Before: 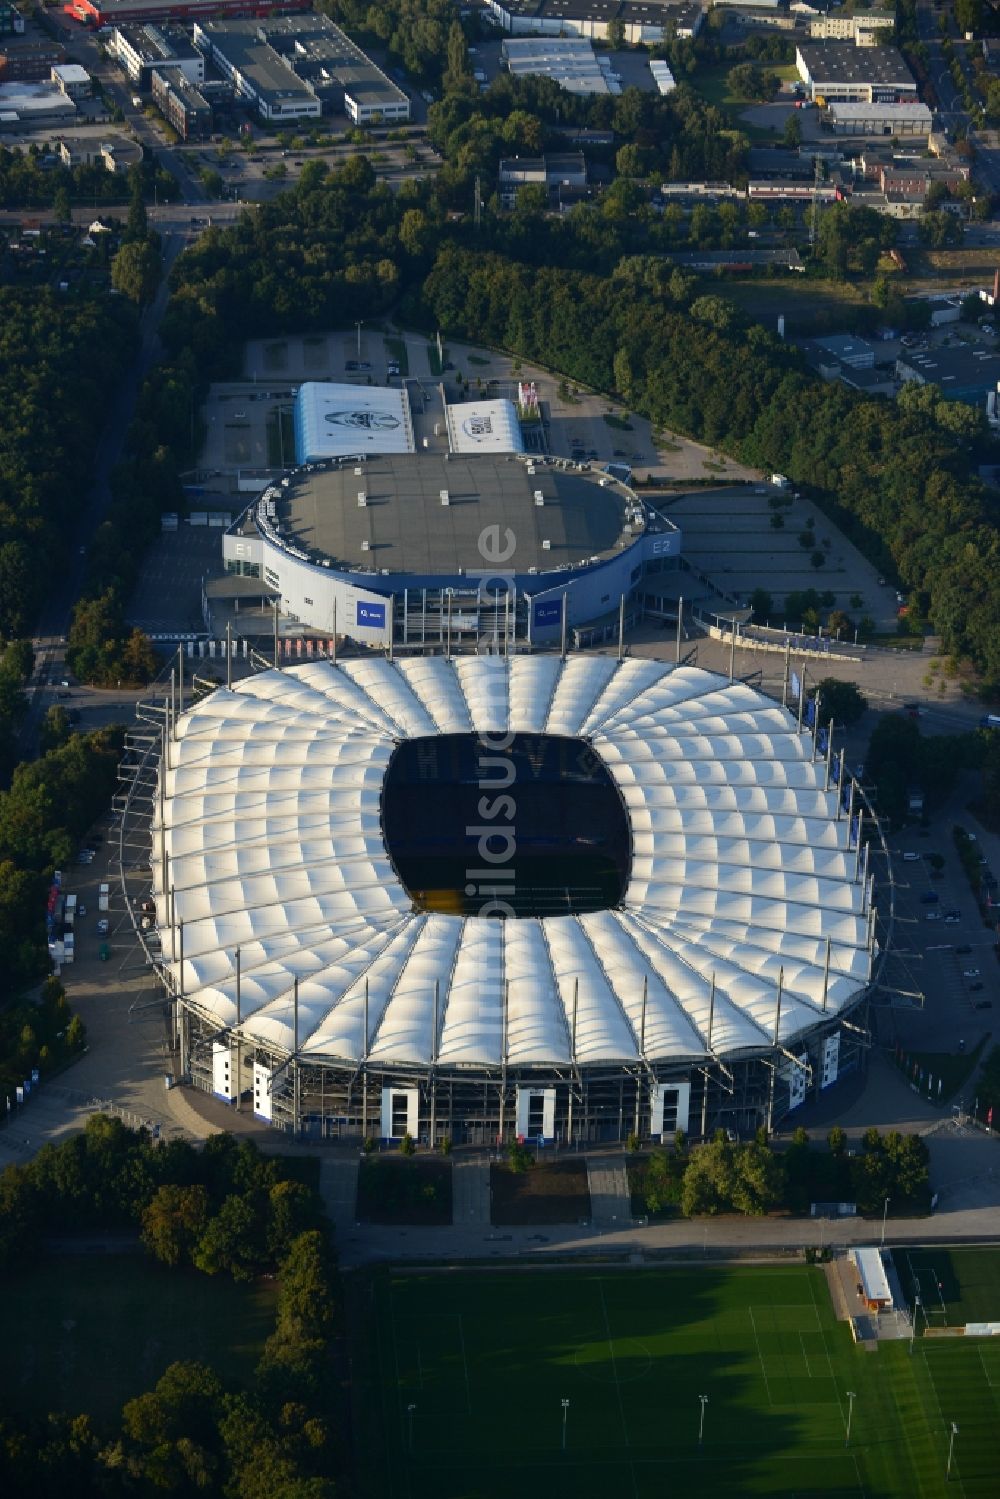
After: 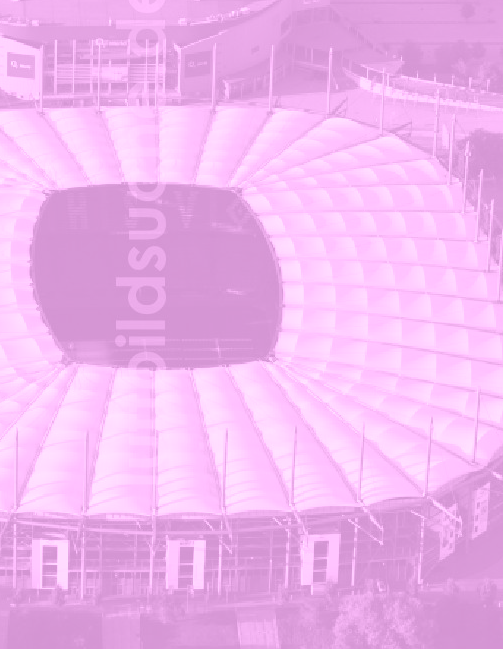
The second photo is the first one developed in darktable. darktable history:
crop: left 35.03%, top 36.625%, right 14.663%, bottom 20.057%
colorize: hue 331.2°, saturation 75%, source mix 30.28%, lightness 70.52%, version 1
